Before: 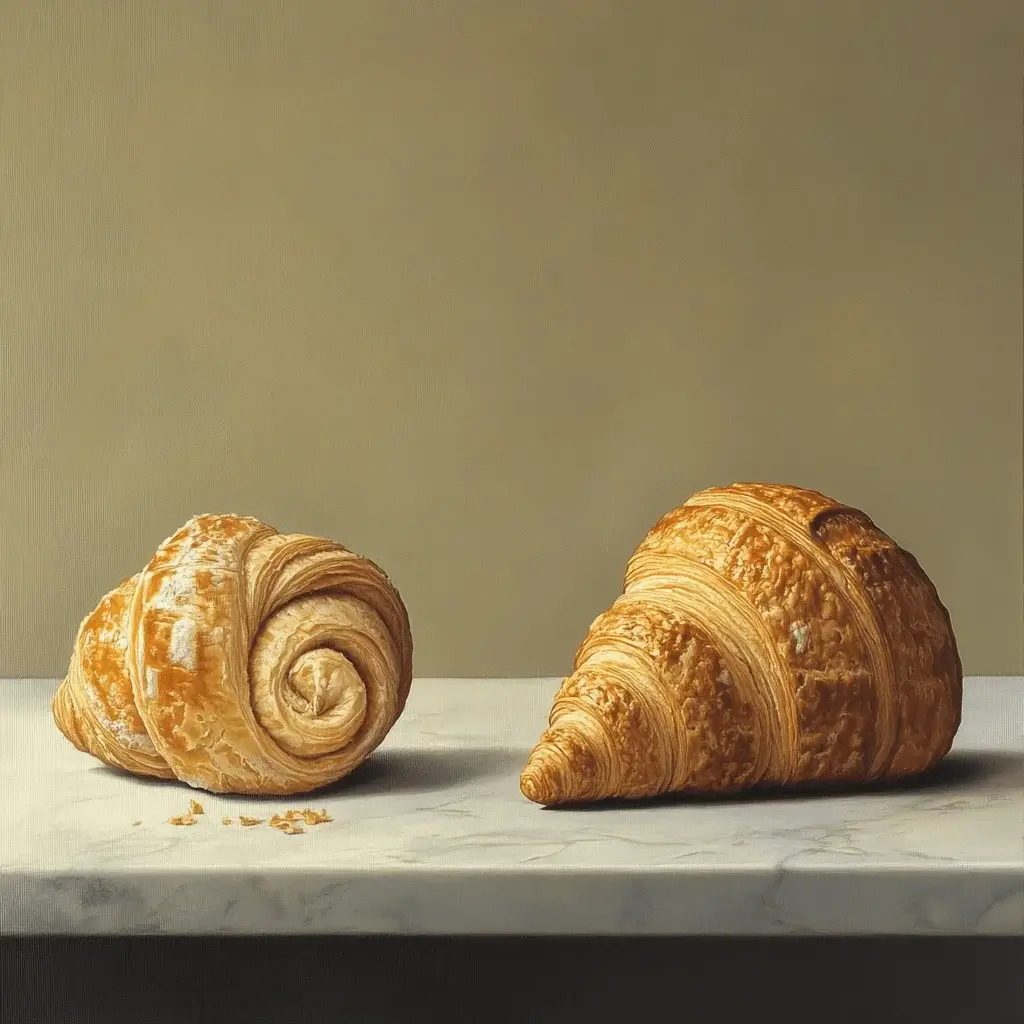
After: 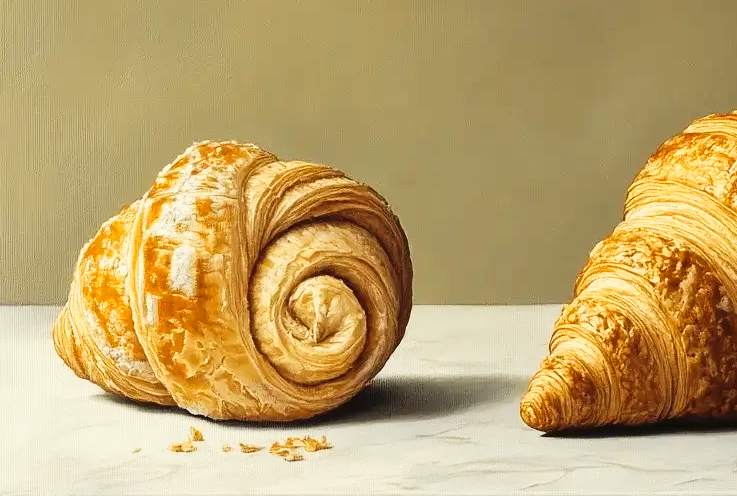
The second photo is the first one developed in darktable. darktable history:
shadows and highlights: shadows -30, highlights 30
crop: top 36.498%, right 27.964%, bottom 14.995%
tone curve: curves: ch0 [(0, 0) (0.003, 0.025) (0.011, 0.025) (0.025, 0.025) (0.044, 0.026) (0.069, 0.033) (0.1, 0.053) (0.136, 0.078) (0.177, 0.108) (0.224, 0.153) (0.277, 0.213) (0.335, 0.286) (0.399, 0.372) (0.468, 0.467) (0.543, 0.565) (0.623, 0.675) (0.709, 0.775) (0.801, 0.863) (0.898, 0.936) (1, 1)], preserve colors none
